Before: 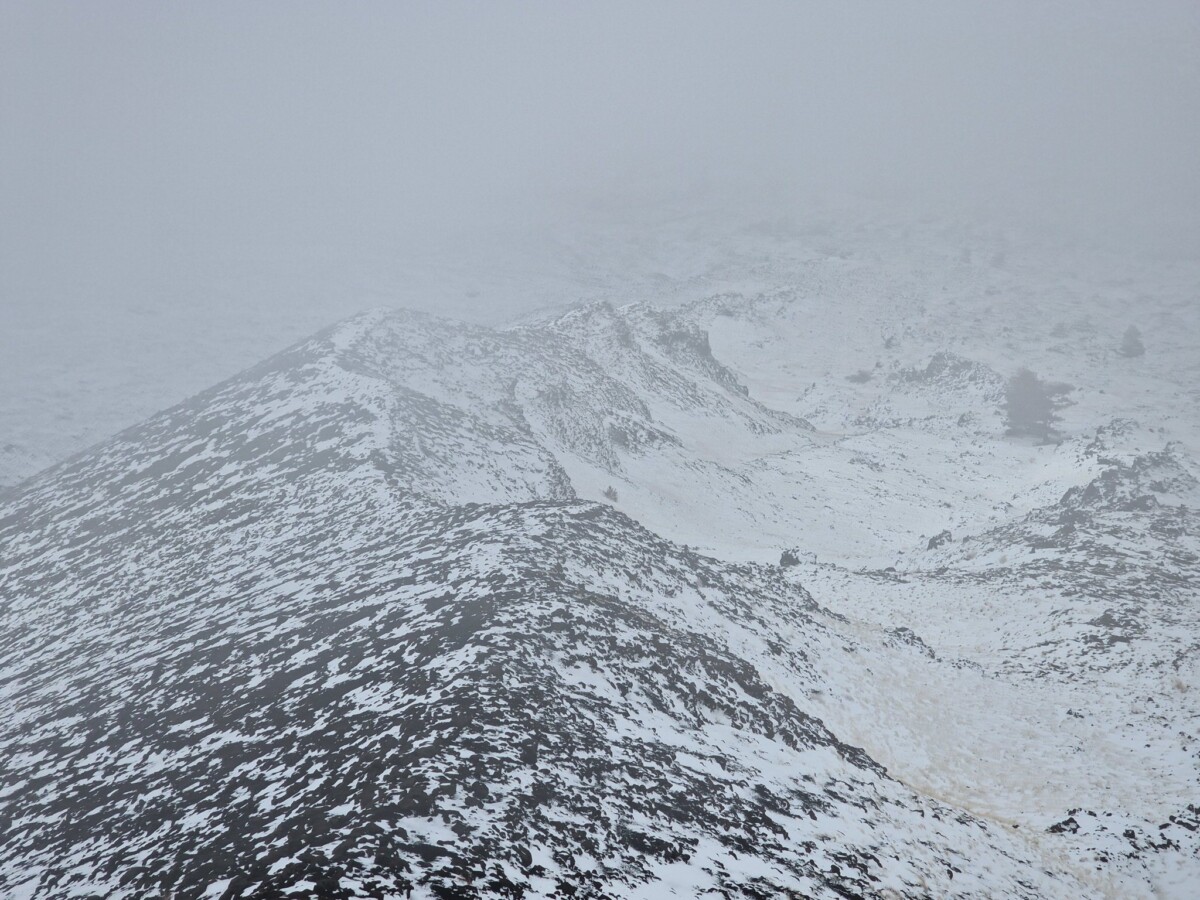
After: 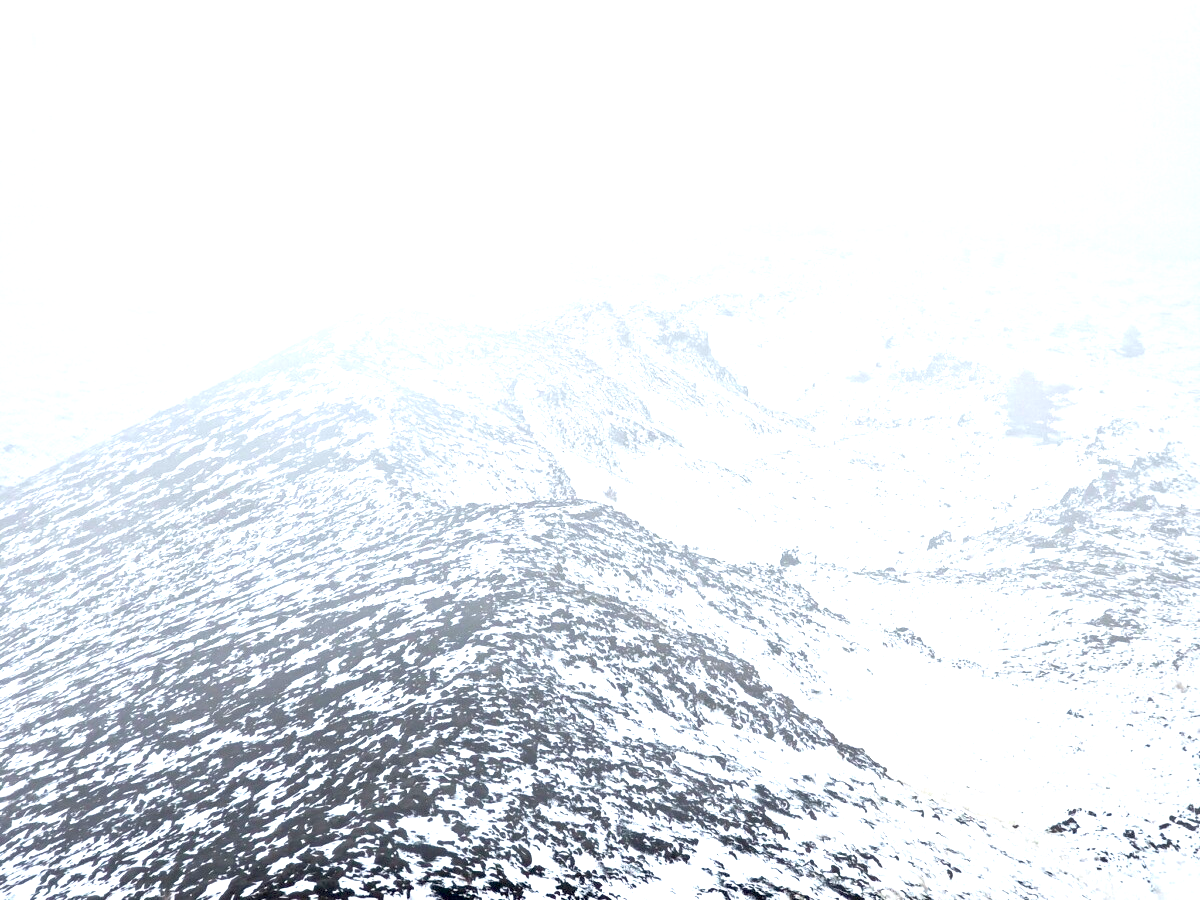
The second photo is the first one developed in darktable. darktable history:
exposure: black level correction 0.009, exposure 1.434 EV, compensate exposure bias true, compensate highlight preservation false
